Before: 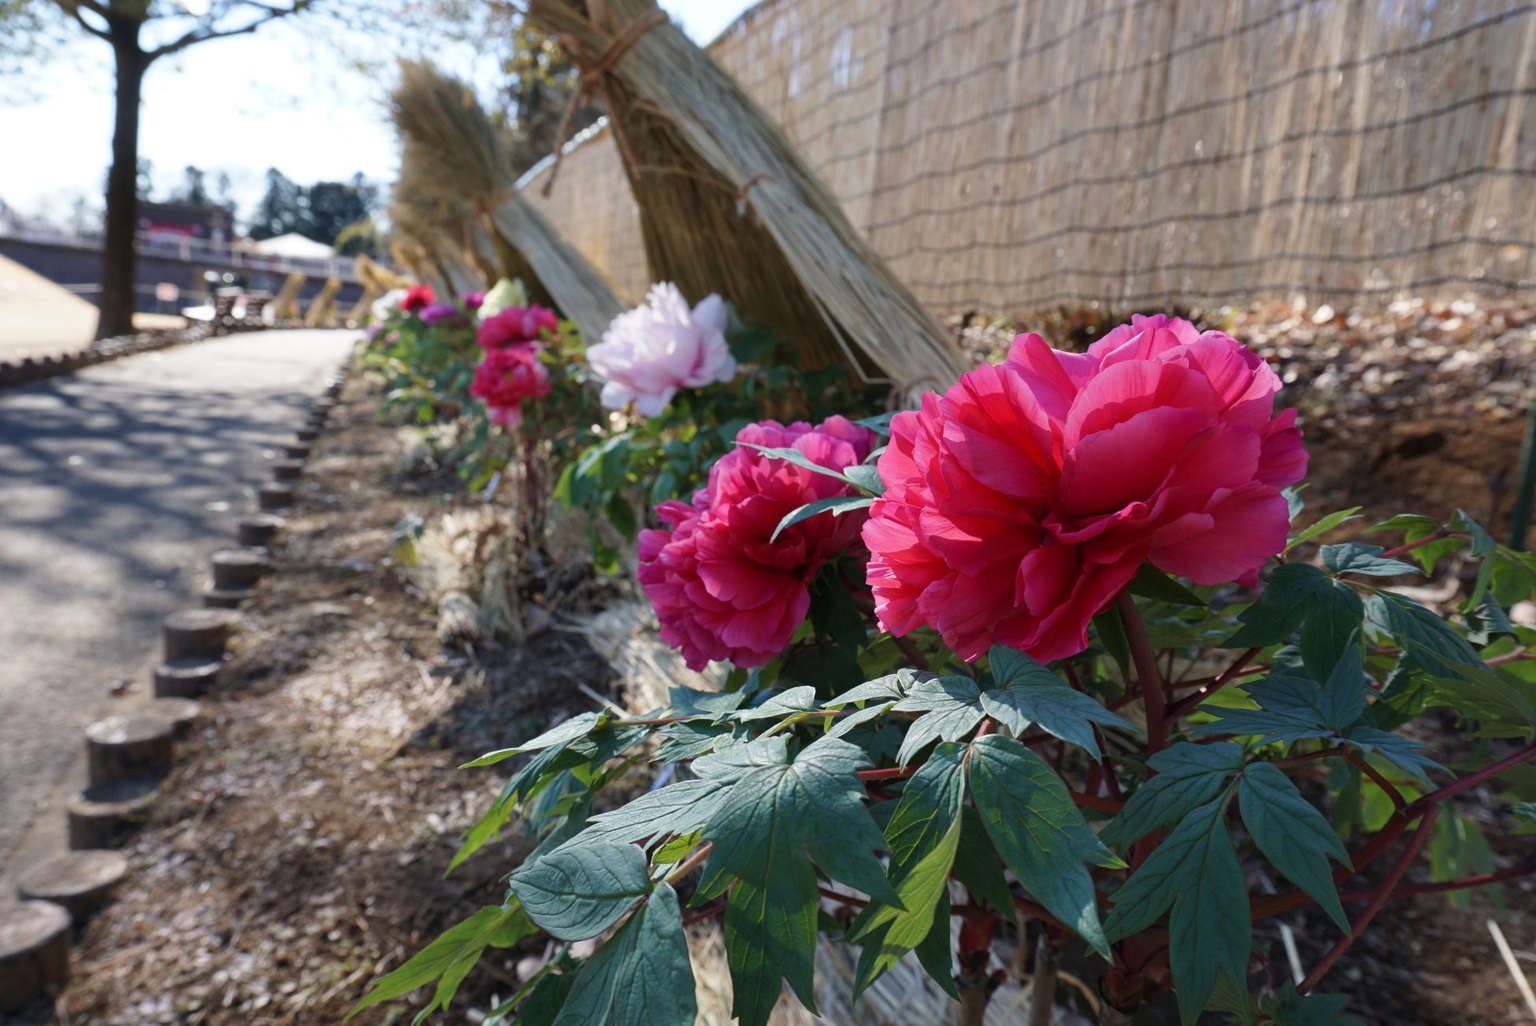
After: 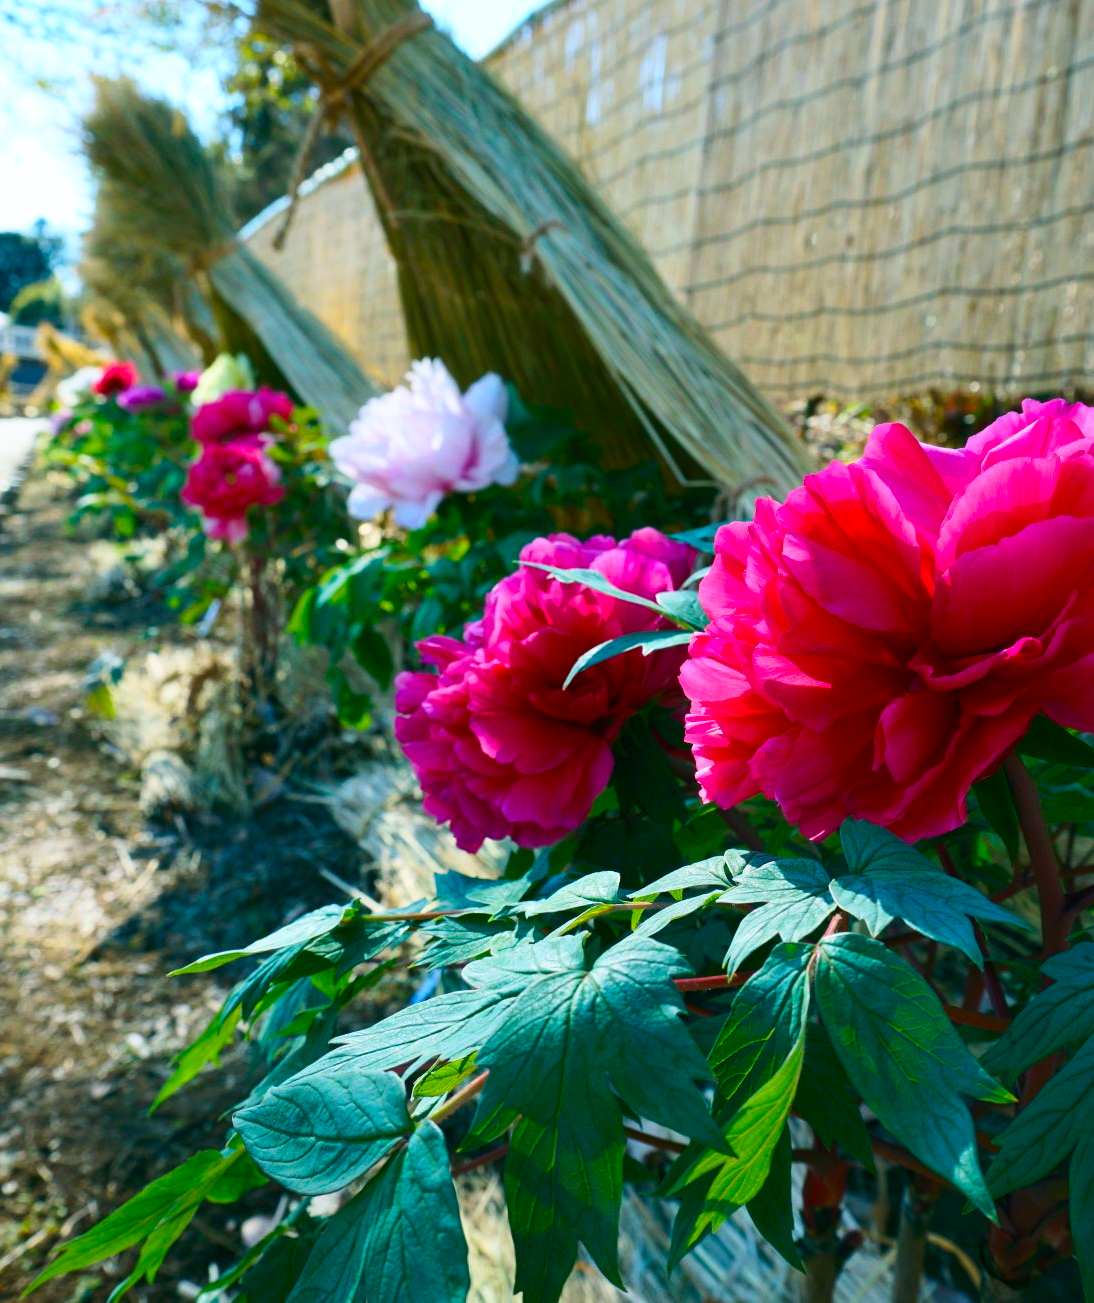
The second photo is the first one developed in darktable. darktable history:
crop: left 21.298%, right 22.587%
color balance rgb: power › chroma 2.162%, power › hue 168.66°, perceptual saturation grading › global saturation 19.355%, global vibrance 34.964%
contrast brightness saturation: contrast 0.229, brightness 0.095, saturation 0.292
